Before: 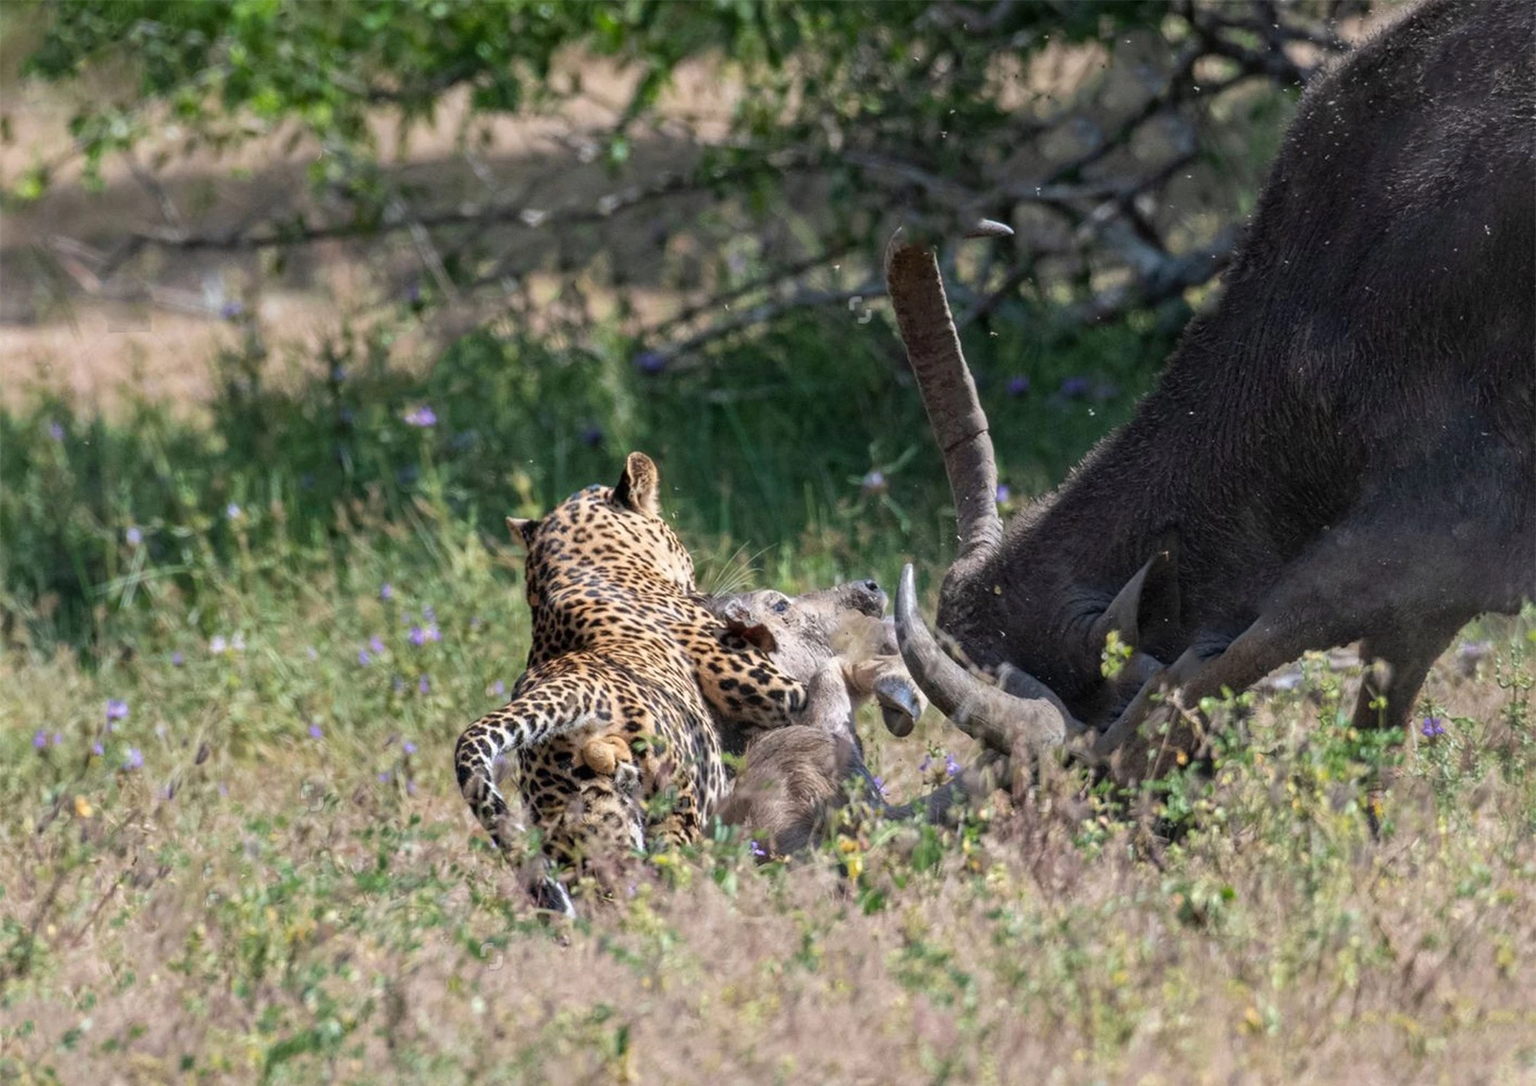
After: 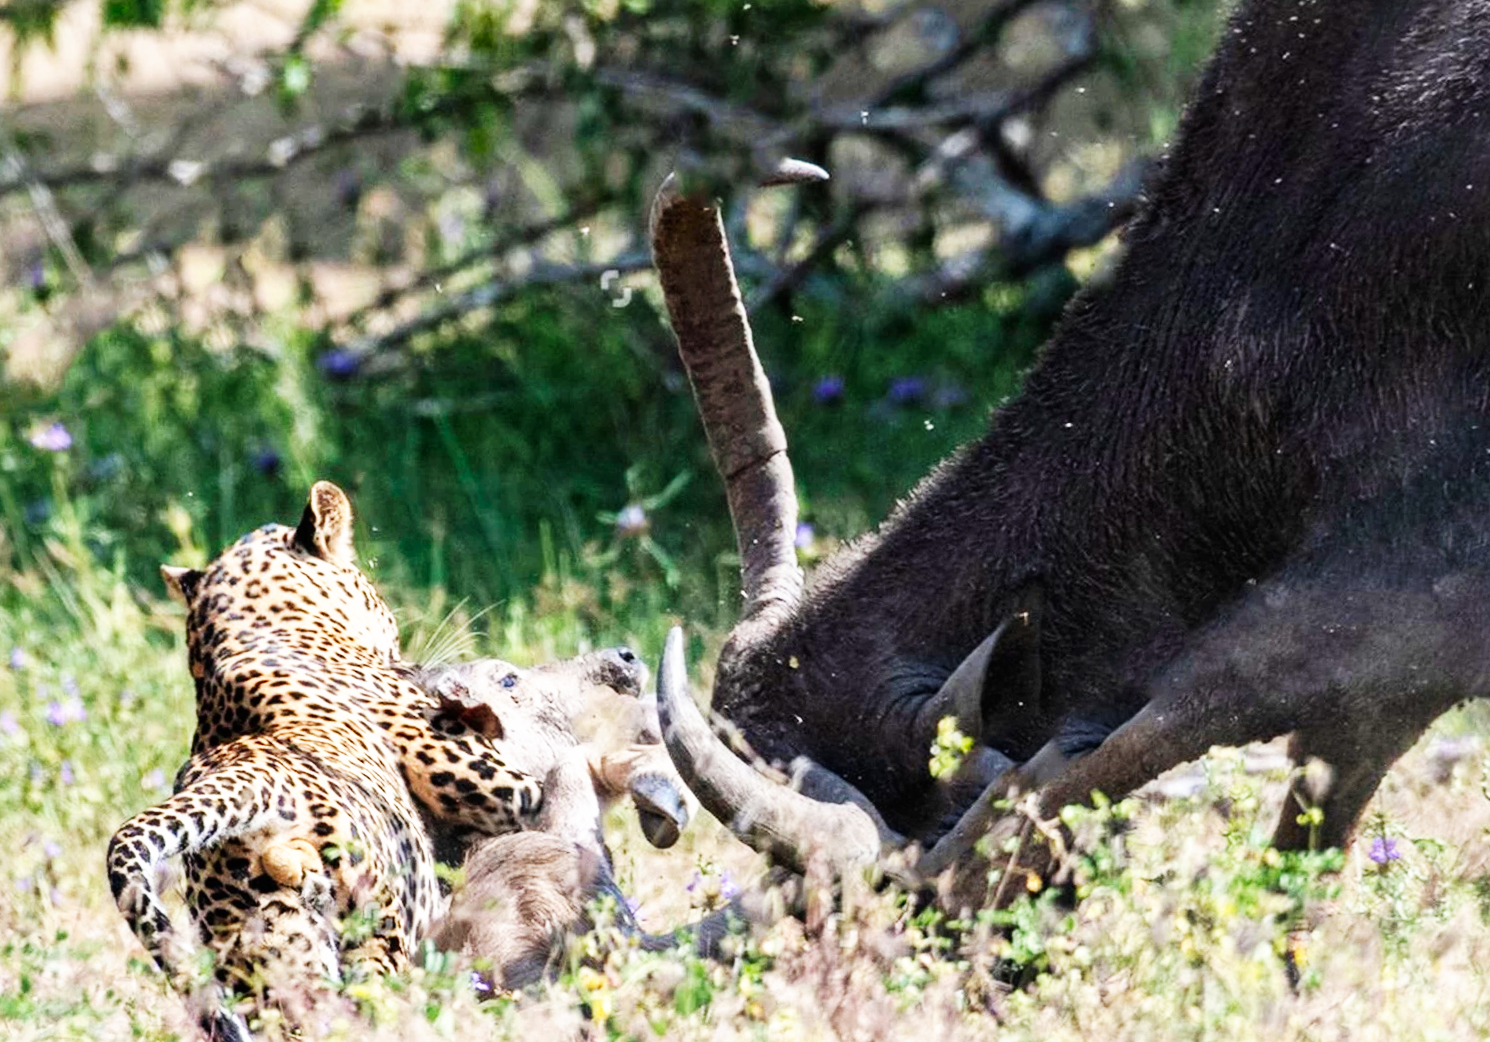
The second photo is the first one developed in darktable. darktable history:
rotate and perspective: rotation 0.062°, lens shift (vertical) 0.115, lens shift (horizontal) -0.133, crop left 0.047, crop right 0.94, crop top 0.061, crop bottom 0.94
base curve: curves: ch0 [(0, 0) (0.007, 0.004) (0.027, 0.03) (0.046, 0.07) (0.207, 0.54) (0.442, 0.872) (0.673, 0.972) (1, 1)], preserve colors none
crop and rotate: left 20.74%, top 7.912%, right 0.375%, bottom 13.378%
